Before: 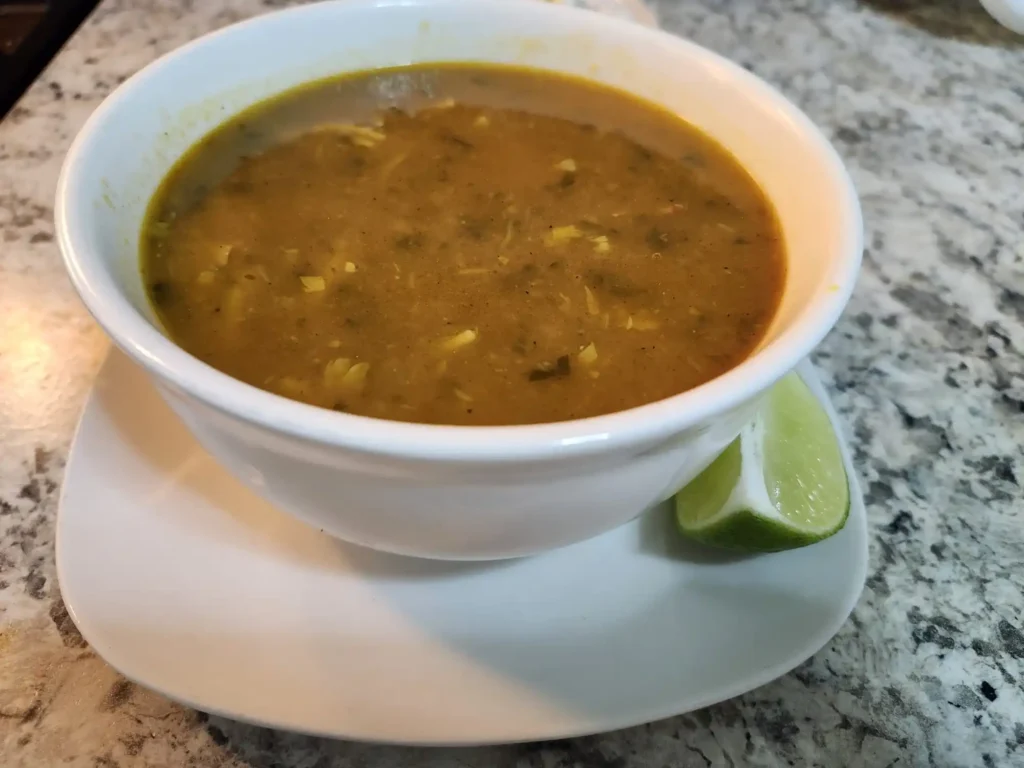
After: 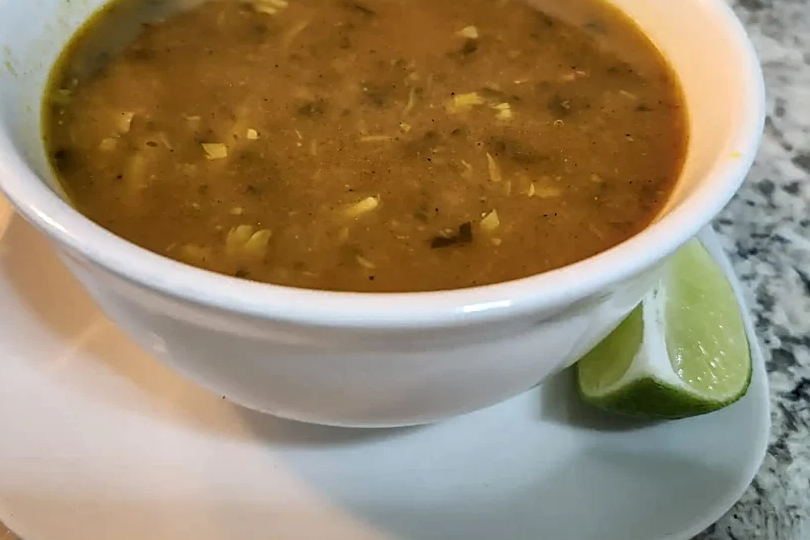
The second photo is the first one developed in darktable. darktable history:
local contrast: on, module defaults
sharpen: on, module defaults
crop: left 9.661%, top 17.335%, right 11.237%, bottom 12.309%
